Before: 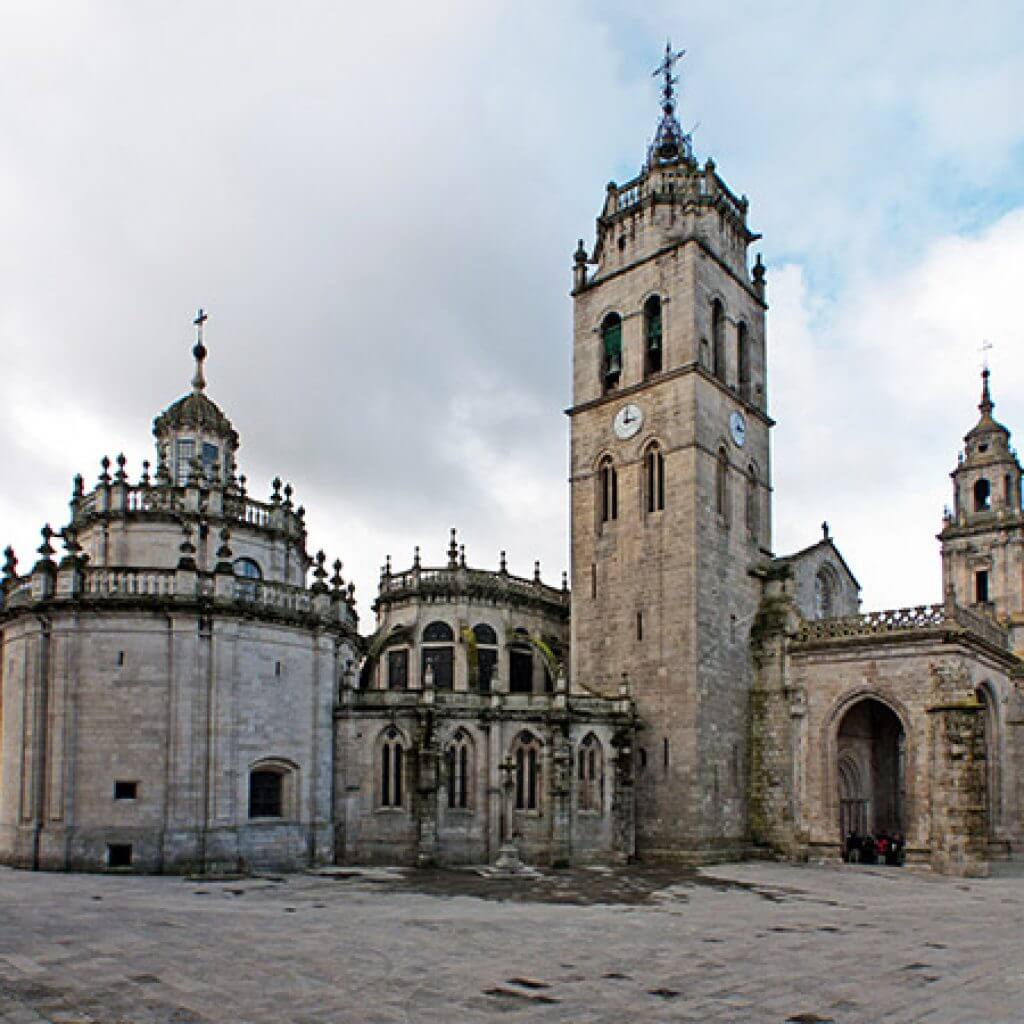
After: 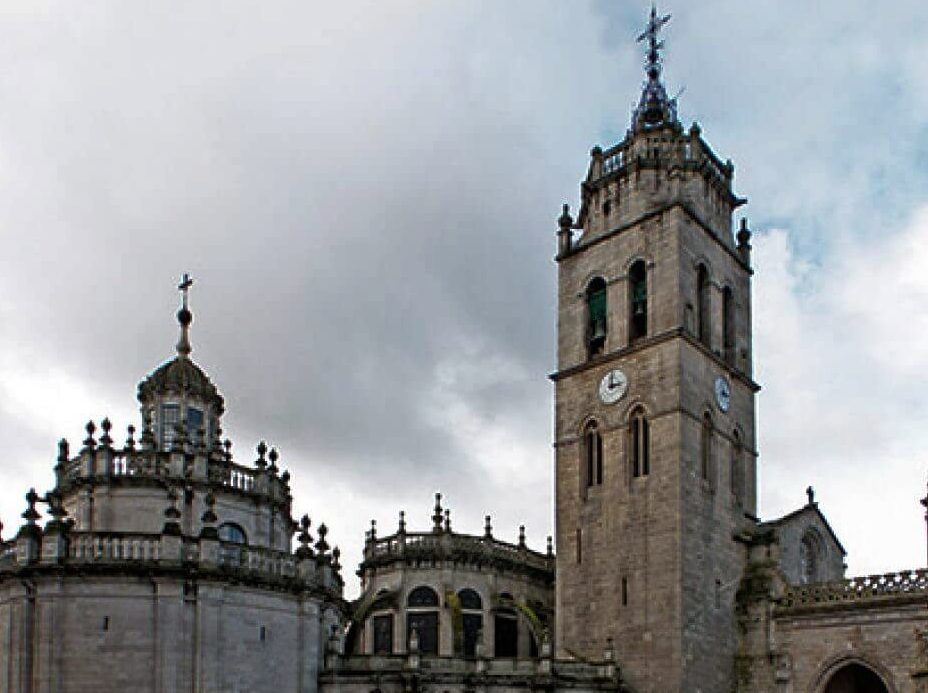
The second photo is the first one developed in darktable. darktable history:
crop: left 1.509%, top 3.452%, right 7.696%, bottom 28.452%
rgb curve: curves: ch0 [(0, 0) (0.415, 0.237) (1, 1)]
tone equalizer: on, module defaults
